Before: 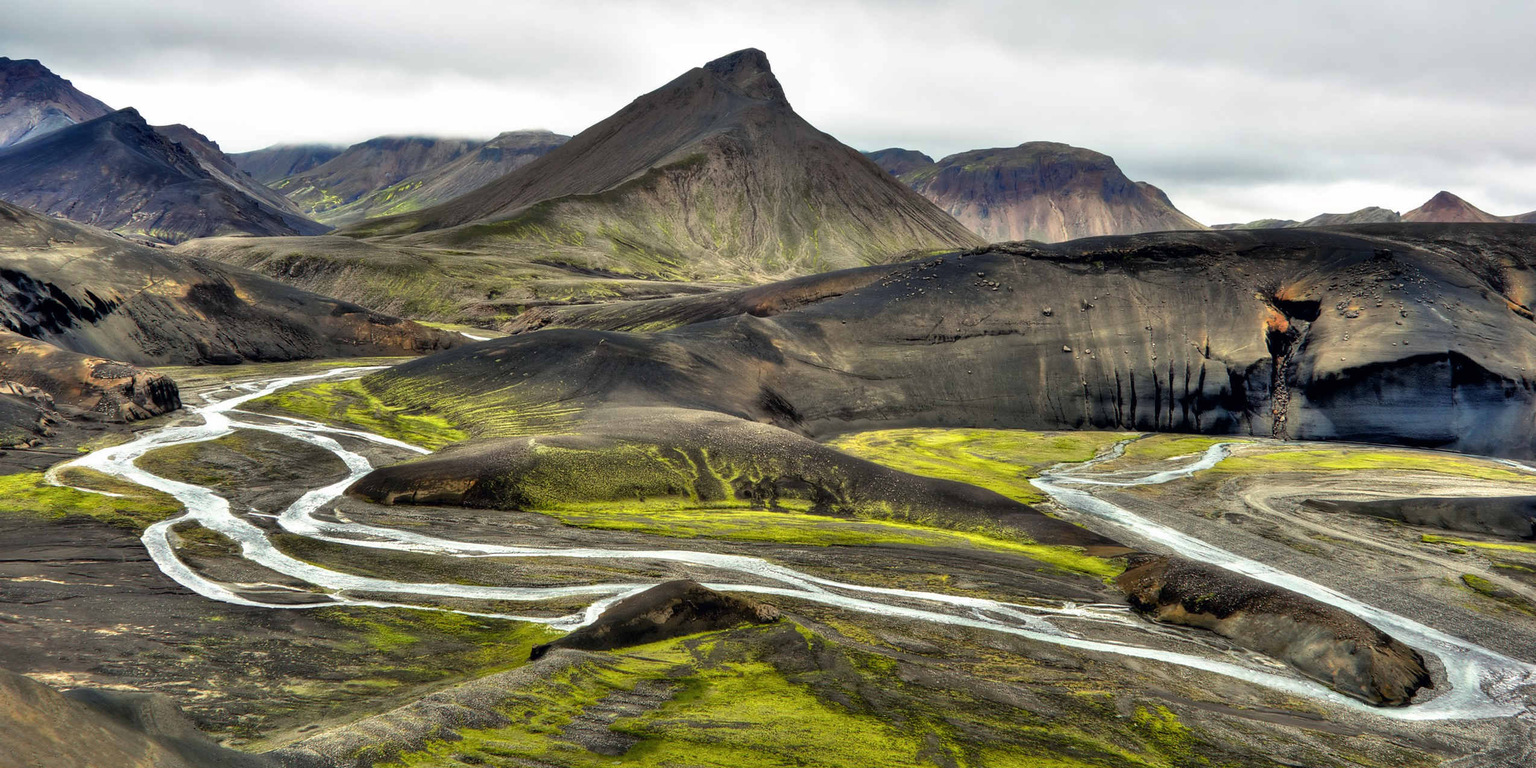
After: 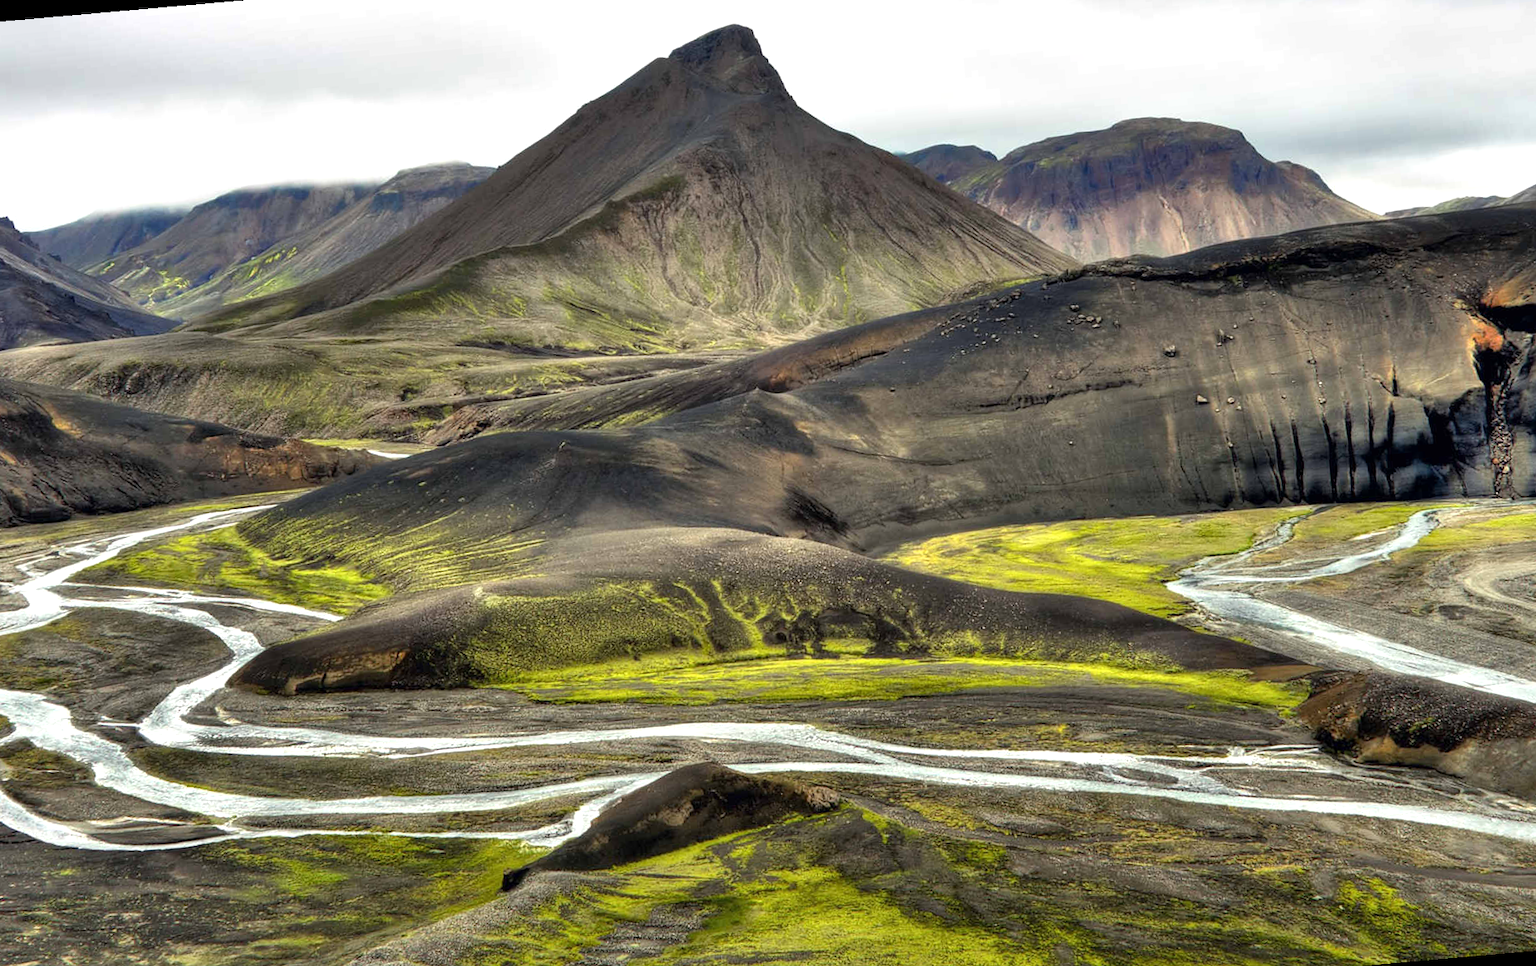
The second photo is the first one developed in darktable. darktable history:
crop: left 9.88%, right 12.664%
white balance: emerald 1
rotate and perspective: rotation -5°, crop left 0.05, crop right 0.952, crop top 0.11, crop bottom 0.89
exposure: exposure 0.2 EV, compensate highlight preservation false
